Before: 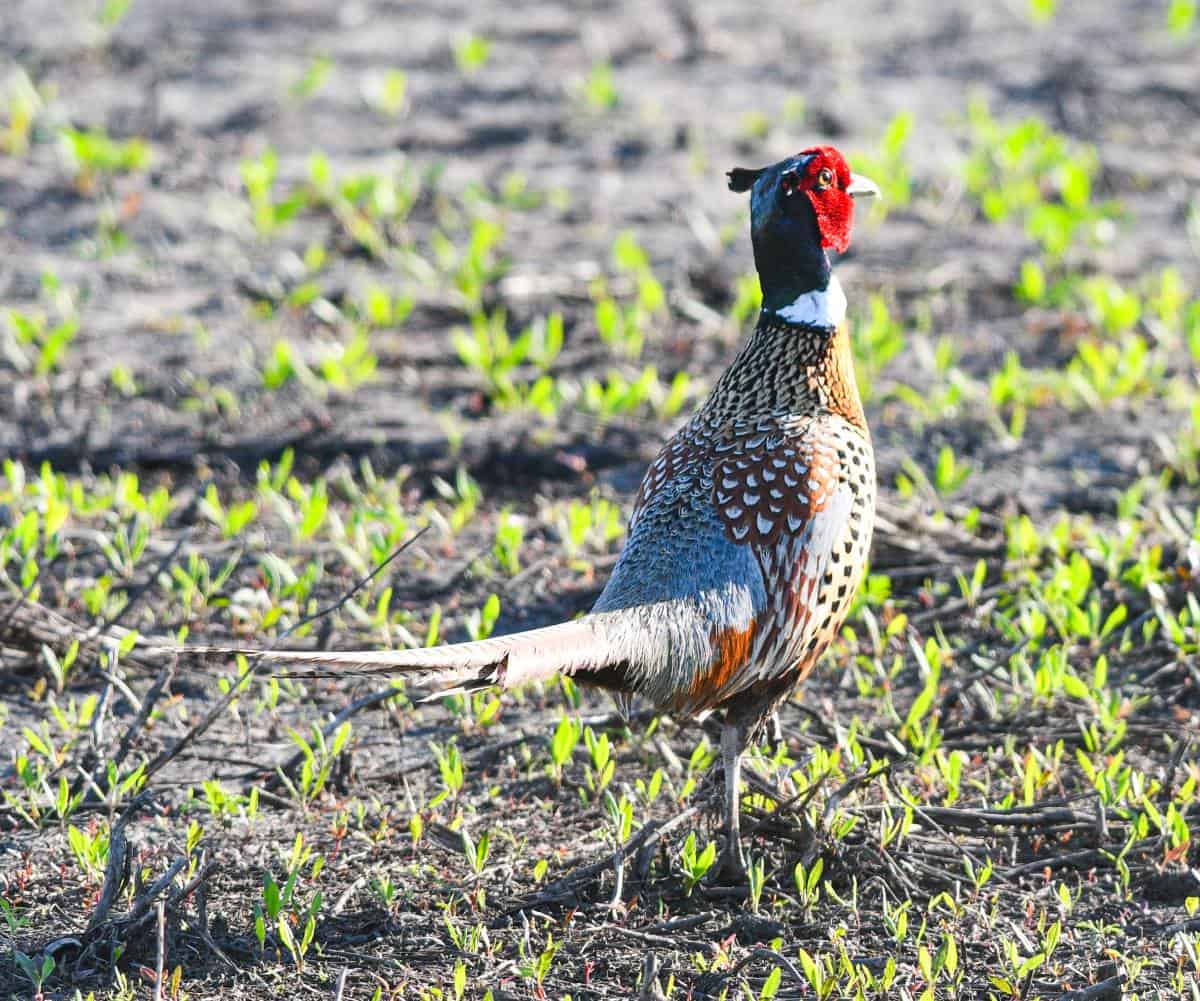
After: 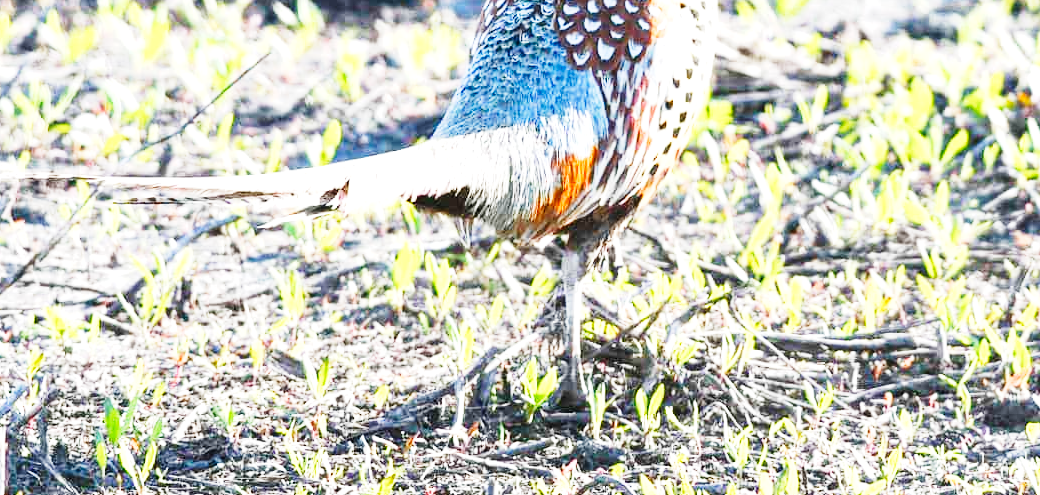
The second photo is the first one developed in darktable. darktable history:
crop and rotate: left 13.26%, top 47.546%, bottom 2.916%
exposure: exposure 0.749 EV, compensate exposure bias true, compensate highlight preservation false
base curve: curves: ch0 [(0, 0) (0, 0.001) (0.001, 0.001) (0.004, 0.002) (0.007, 0.004) (0.015, 0.013) (0.033, 0.045) (0.052, 0.096) (0.075, 0.17) (0.099, 0.241) (0.163, 0.42) (0.219, 0.55) (0.259, 0.616) (0.327, 0.722) (0.365, 0.765) (0.522, 0.873) (0.547, 0.881) (0.689, 0.919) (0.826, 0.952) (1, 1)], preserve colors none
